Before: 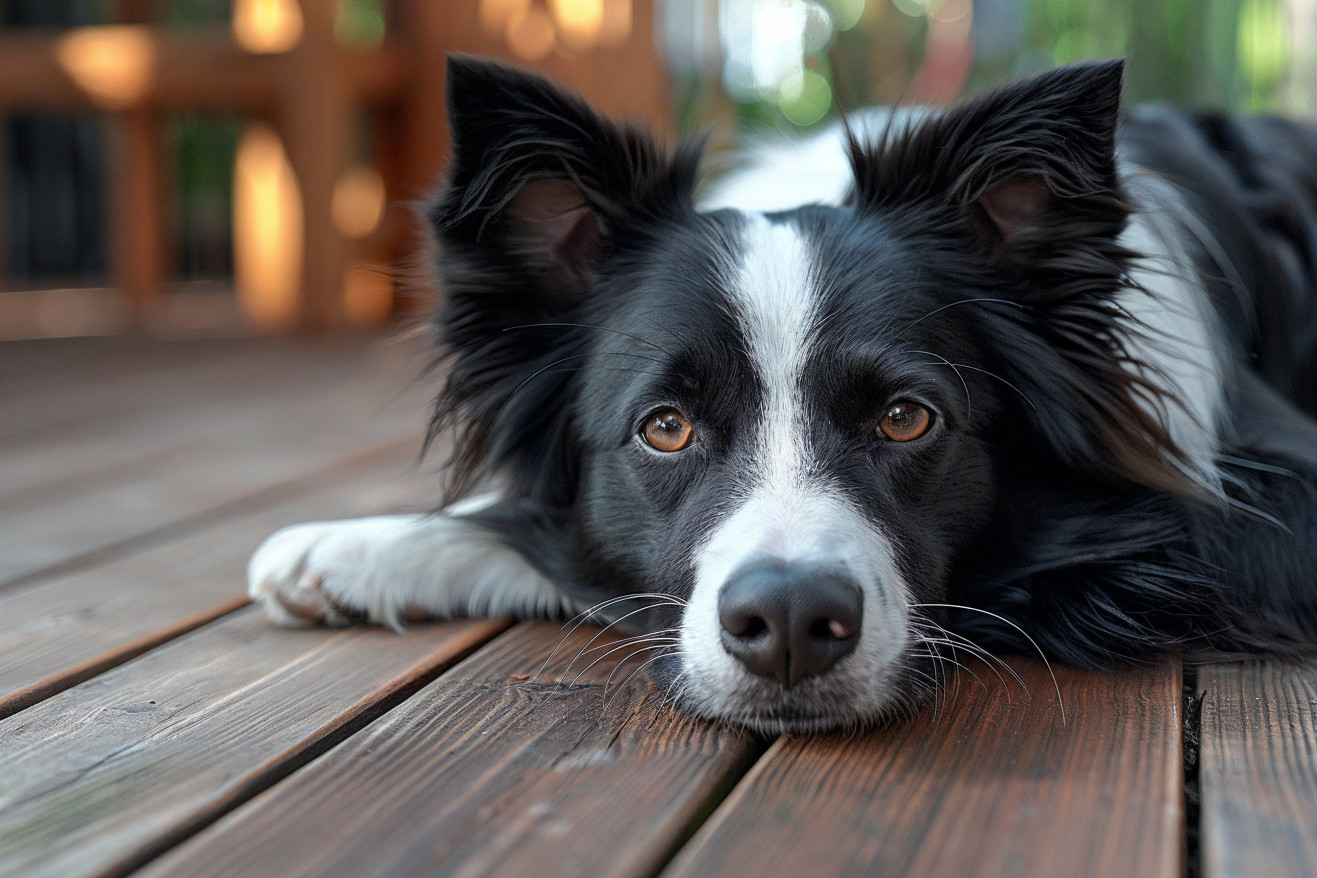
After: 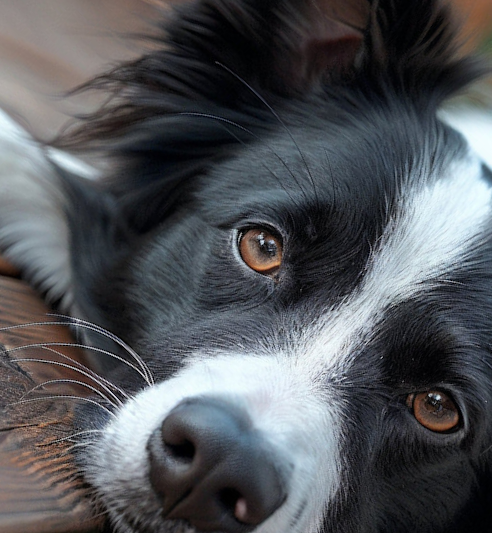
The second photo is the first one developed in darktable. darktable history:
crop and rotate: angle -45.01°, top 16.763%, right 0.844%, bottom 11.599%
